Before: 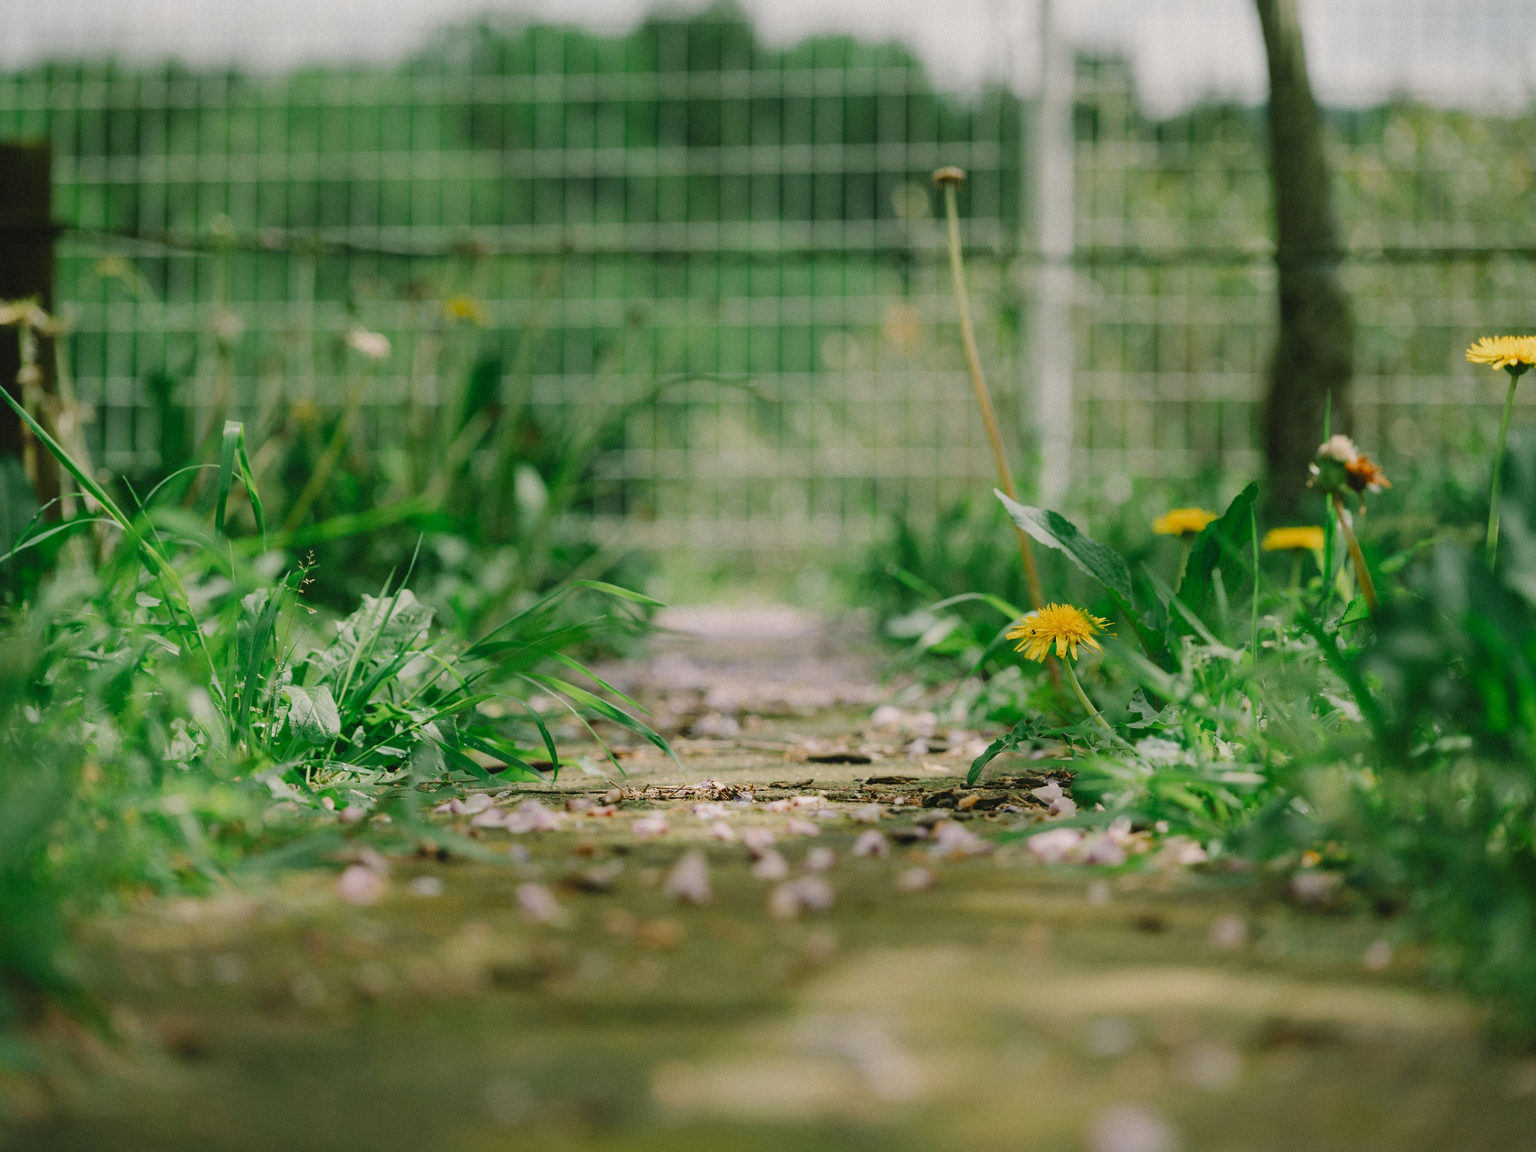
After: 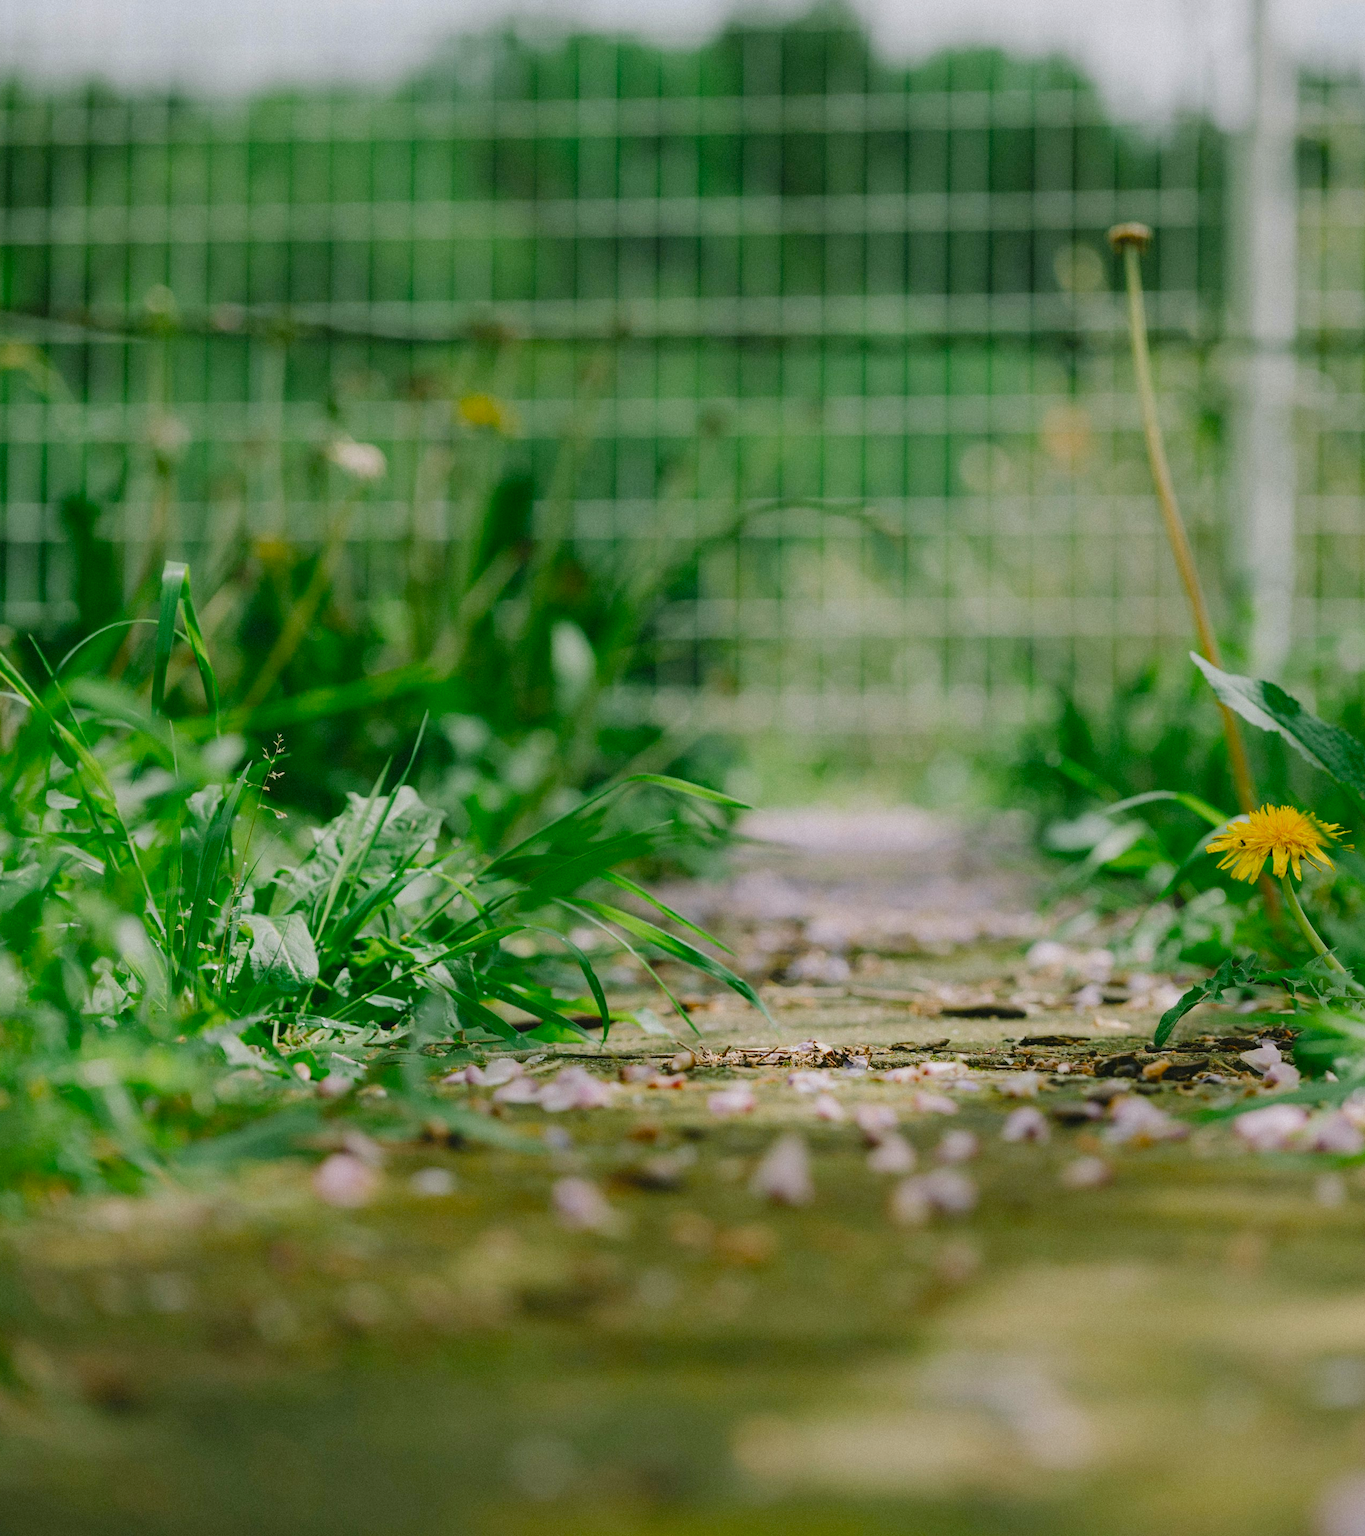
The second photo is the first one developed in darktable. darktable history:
crop and rotate: left 6.617%, right 26.717%
white balance: red 0.976, blue 1.04
color balance rgb: linear chroma grading › shadows -8%, linear chroma grading › global chroma 10%, perceptual saturation grading › global saturation 2%, perceptual saturation grading › highlights -2%, perceptual saturation grading › mid-tones 4%, perceptual saturation grading › shadows 8%, perceptual brilliance grading › global brilliance 2%, perceptual brilliance grading › highlights -4%, global vibrance 16%, saturation formula JzAzBz (2021)
